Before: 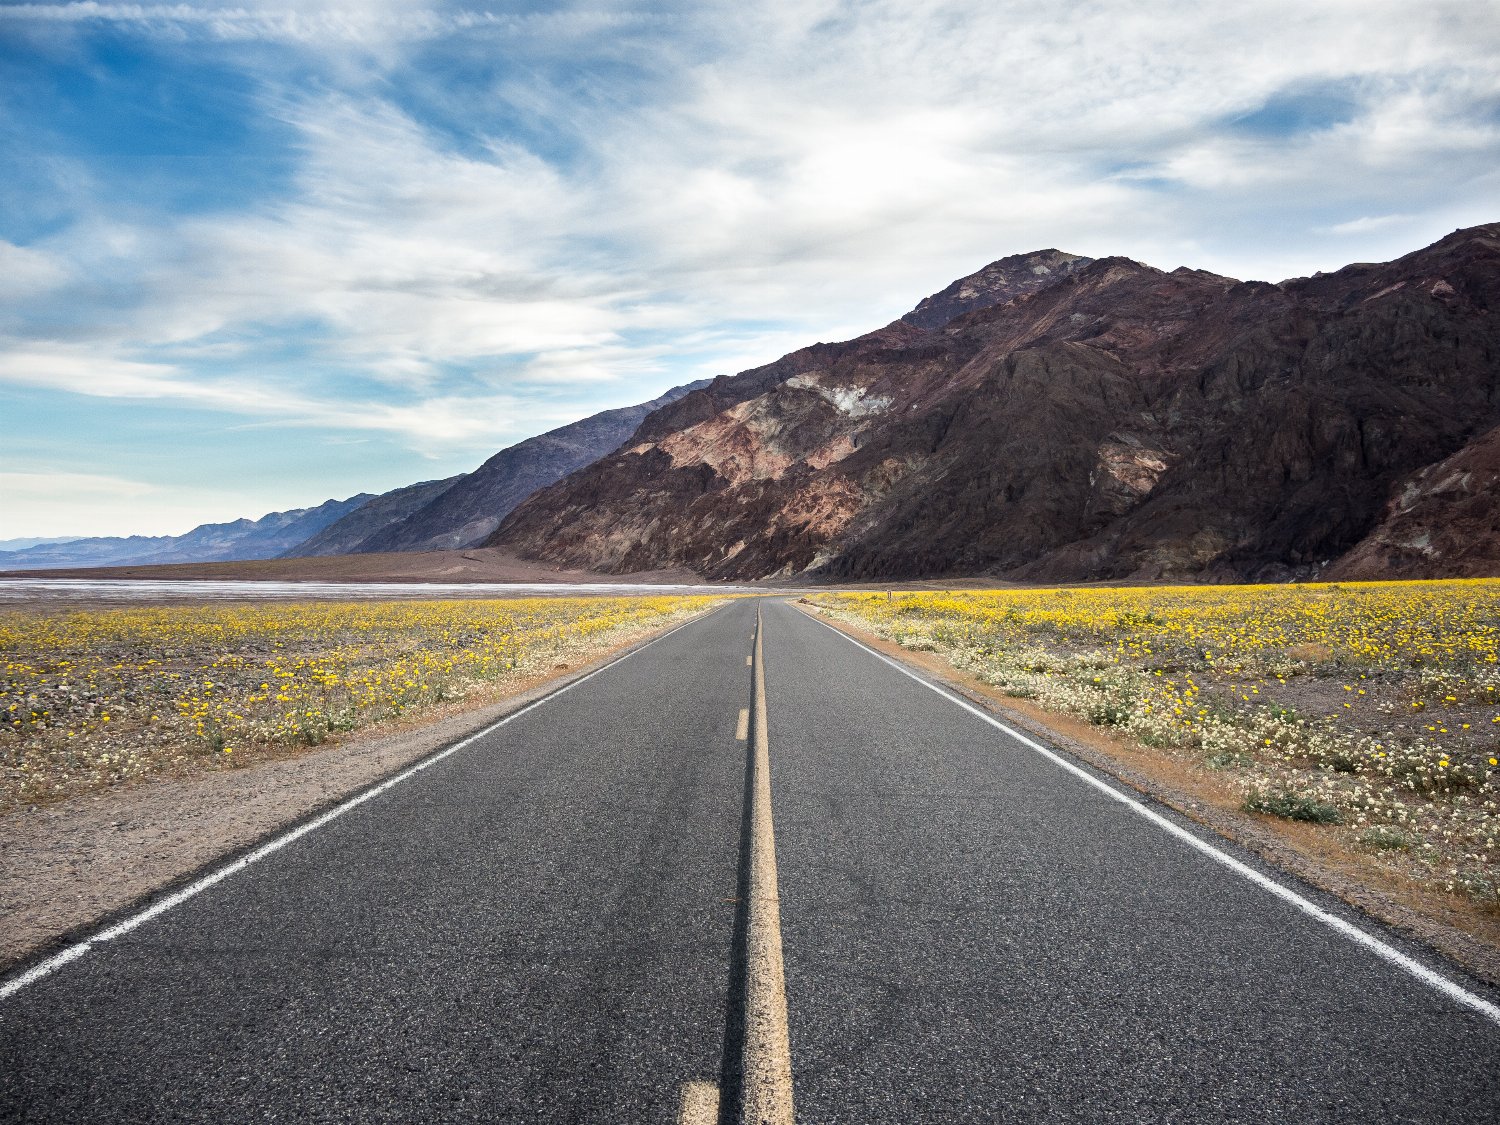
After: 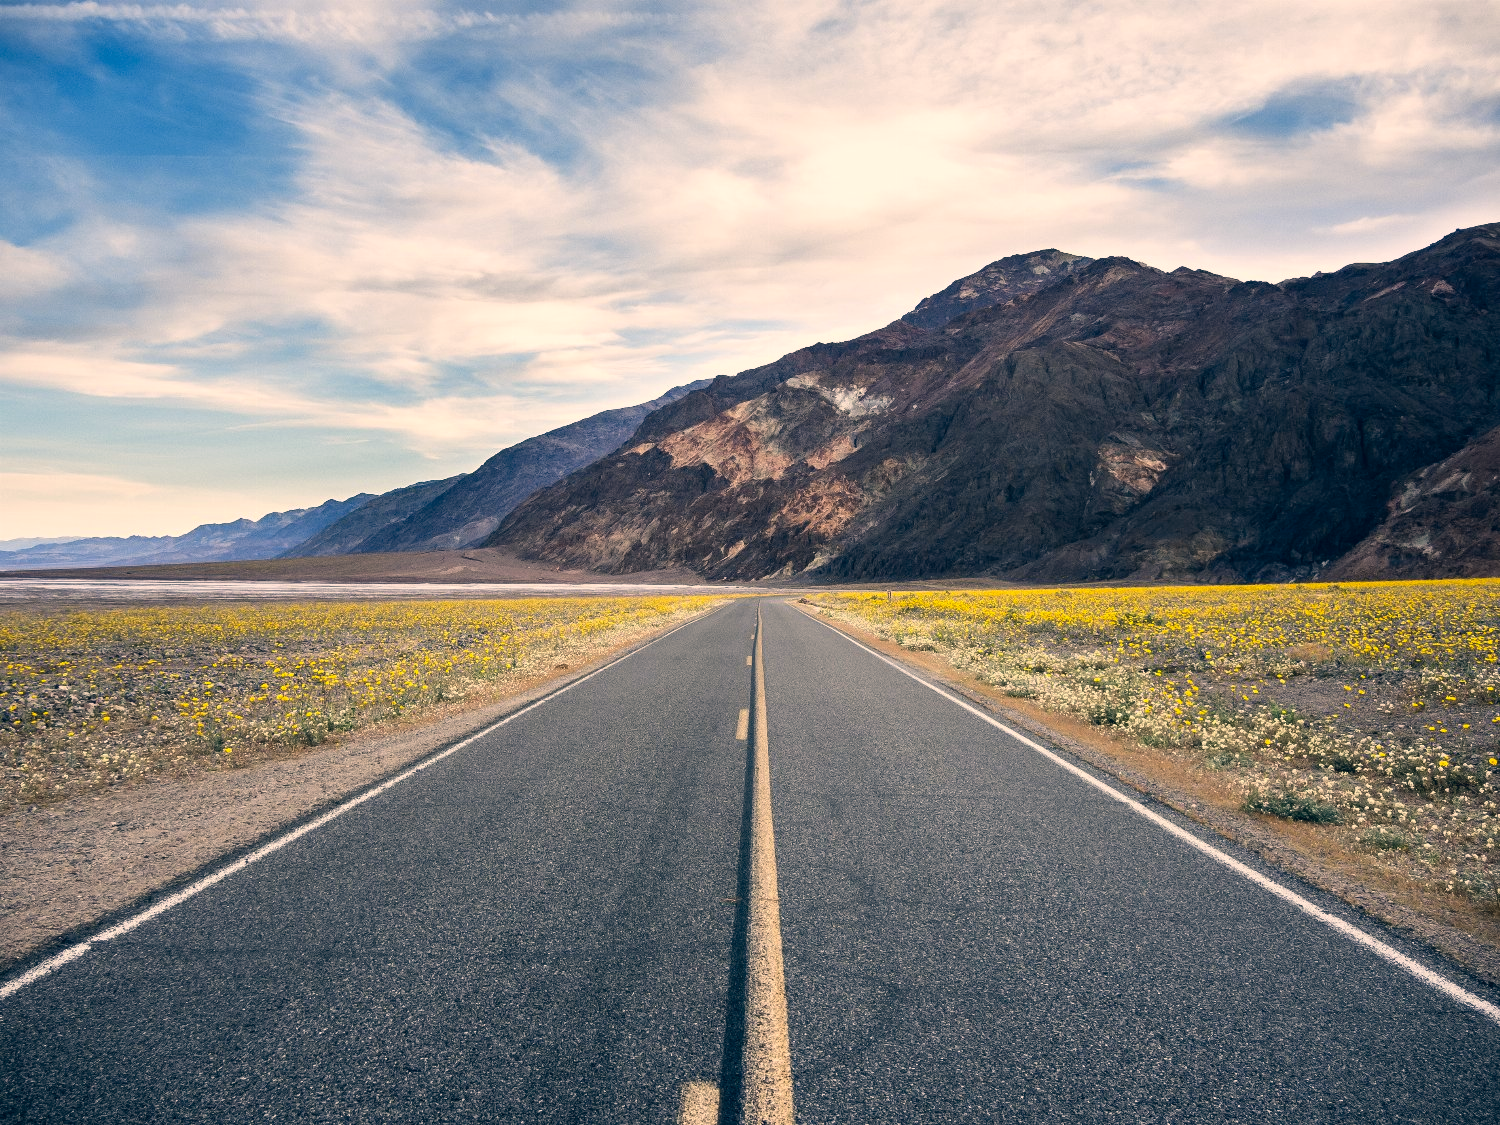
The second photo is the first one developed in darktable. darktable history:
color correction: highlights a* 10.29, highlights b* 14.69, shadows a* -9.99, shadows b* -14.97
